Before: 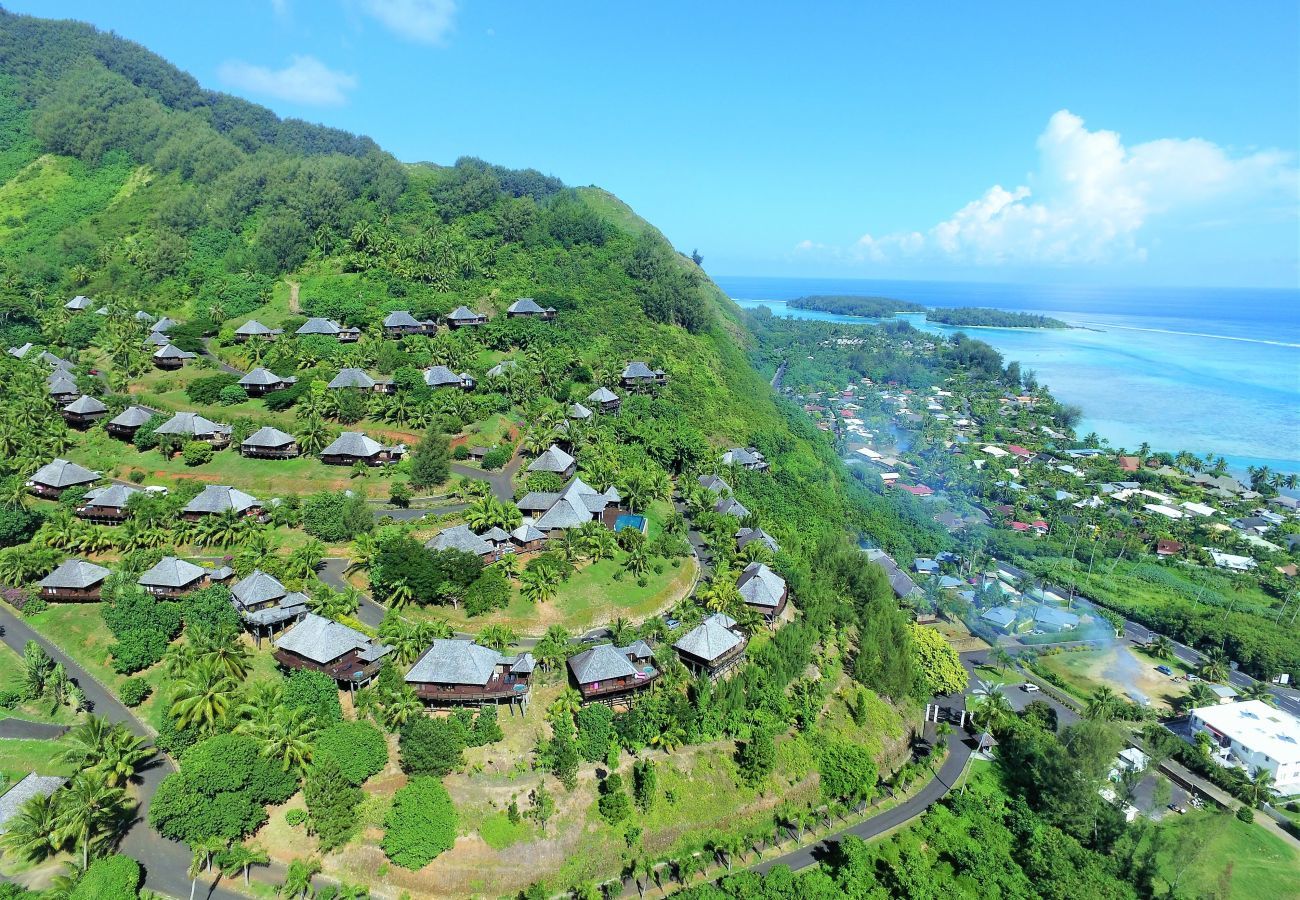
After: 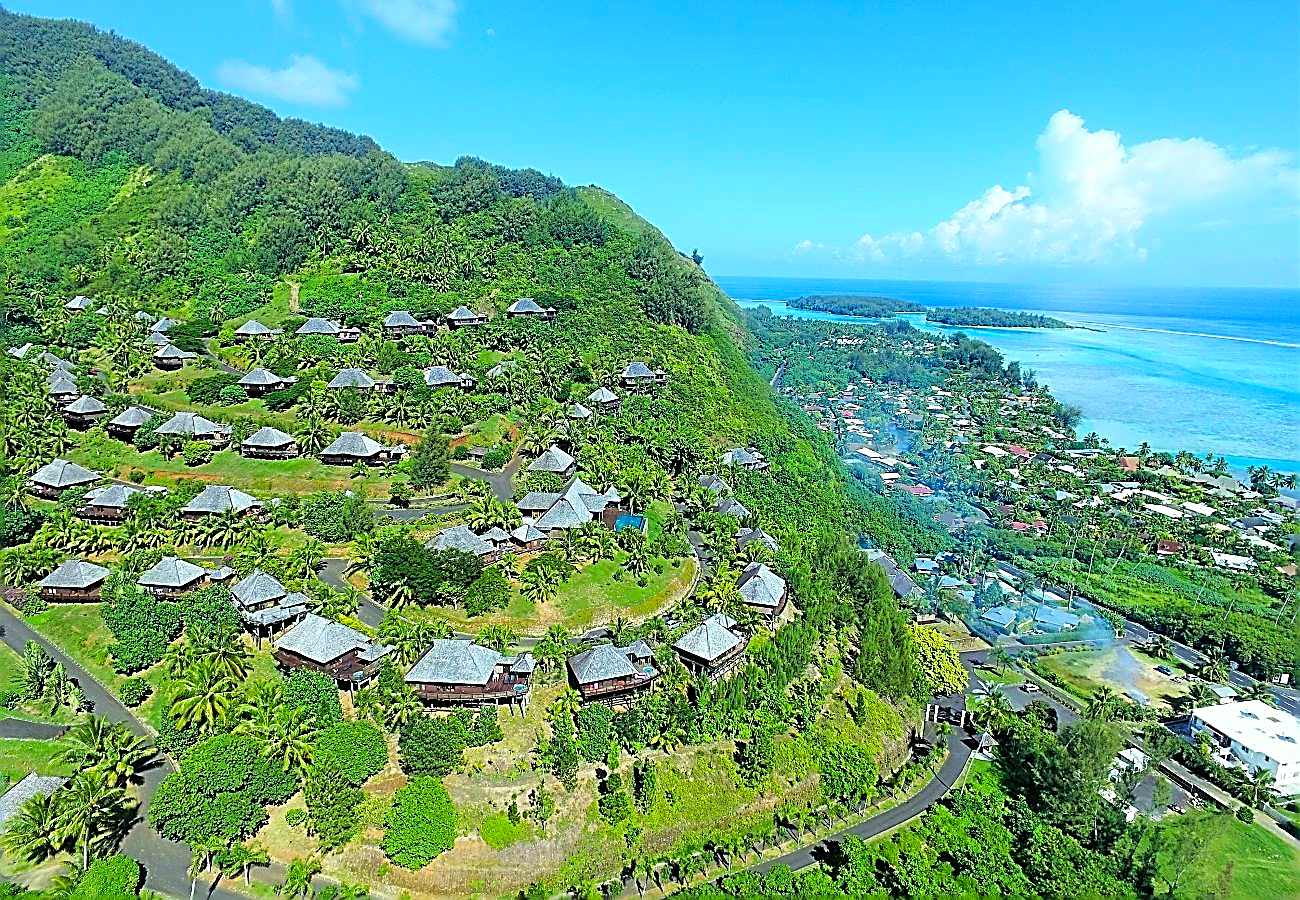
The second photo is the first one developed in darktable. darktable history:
color correction: highlights a* -2.68, highlights b* 2.57
color balance rgb: perceptual saturation grading › global saturation 20%, global vibrance 10%
levels: levels [0, 0.492, 0.984]
sharpen: amount 2
